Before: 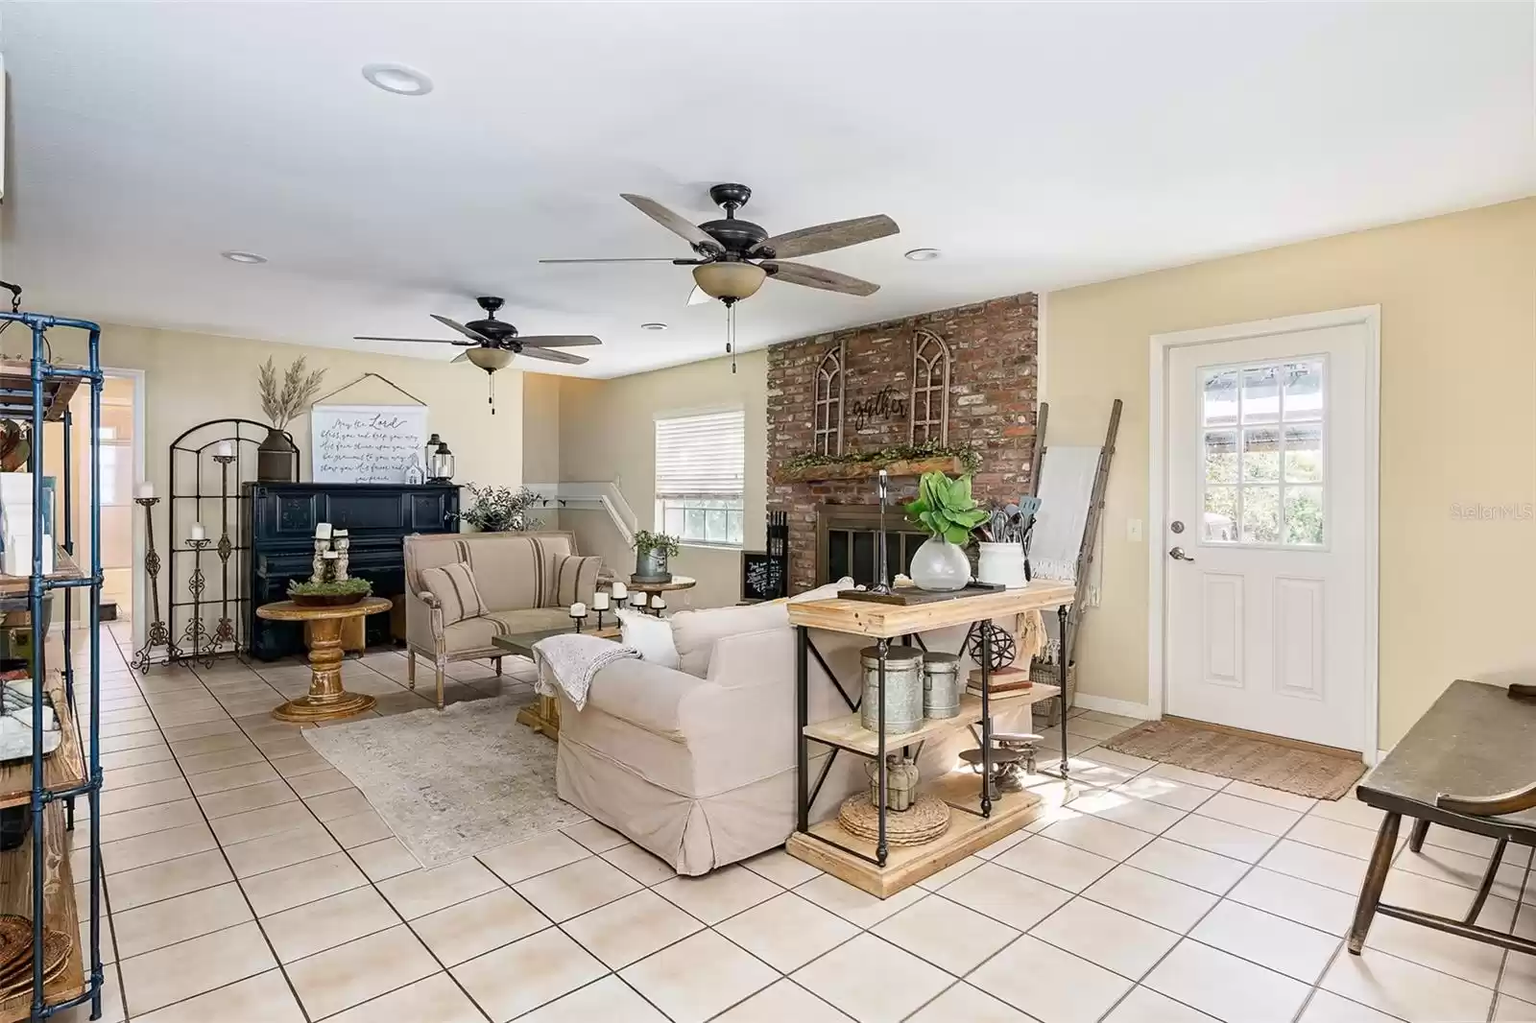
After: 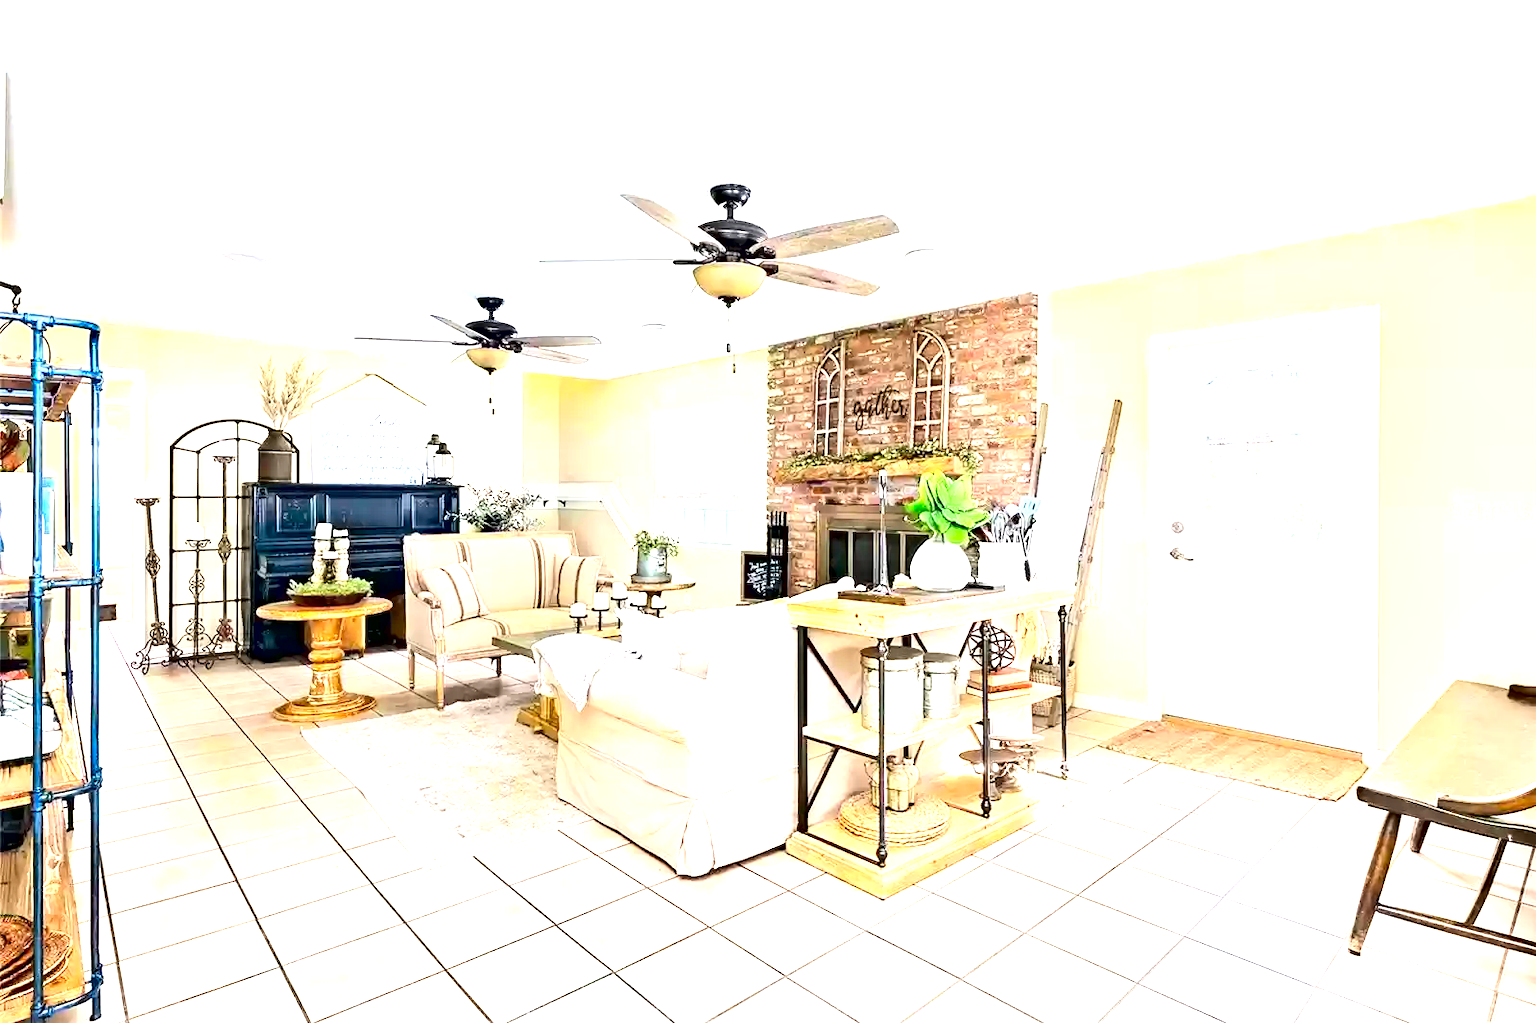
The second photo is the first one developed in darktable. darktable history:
contrast equalizer: octaves 7, y [[0.528, 0.548, 0.563, 0.562, 0.546, 0.526], [0.55 ×6], [0 ×6], [0 ×6], [0 ×6]]
exposure: black level correction 0, exposure 2 EV, compensate highlight preservation false
contrast brightness saturation: contrast 0.2, brightness 0.16, saturation 0.22
white balance: emerald 1
